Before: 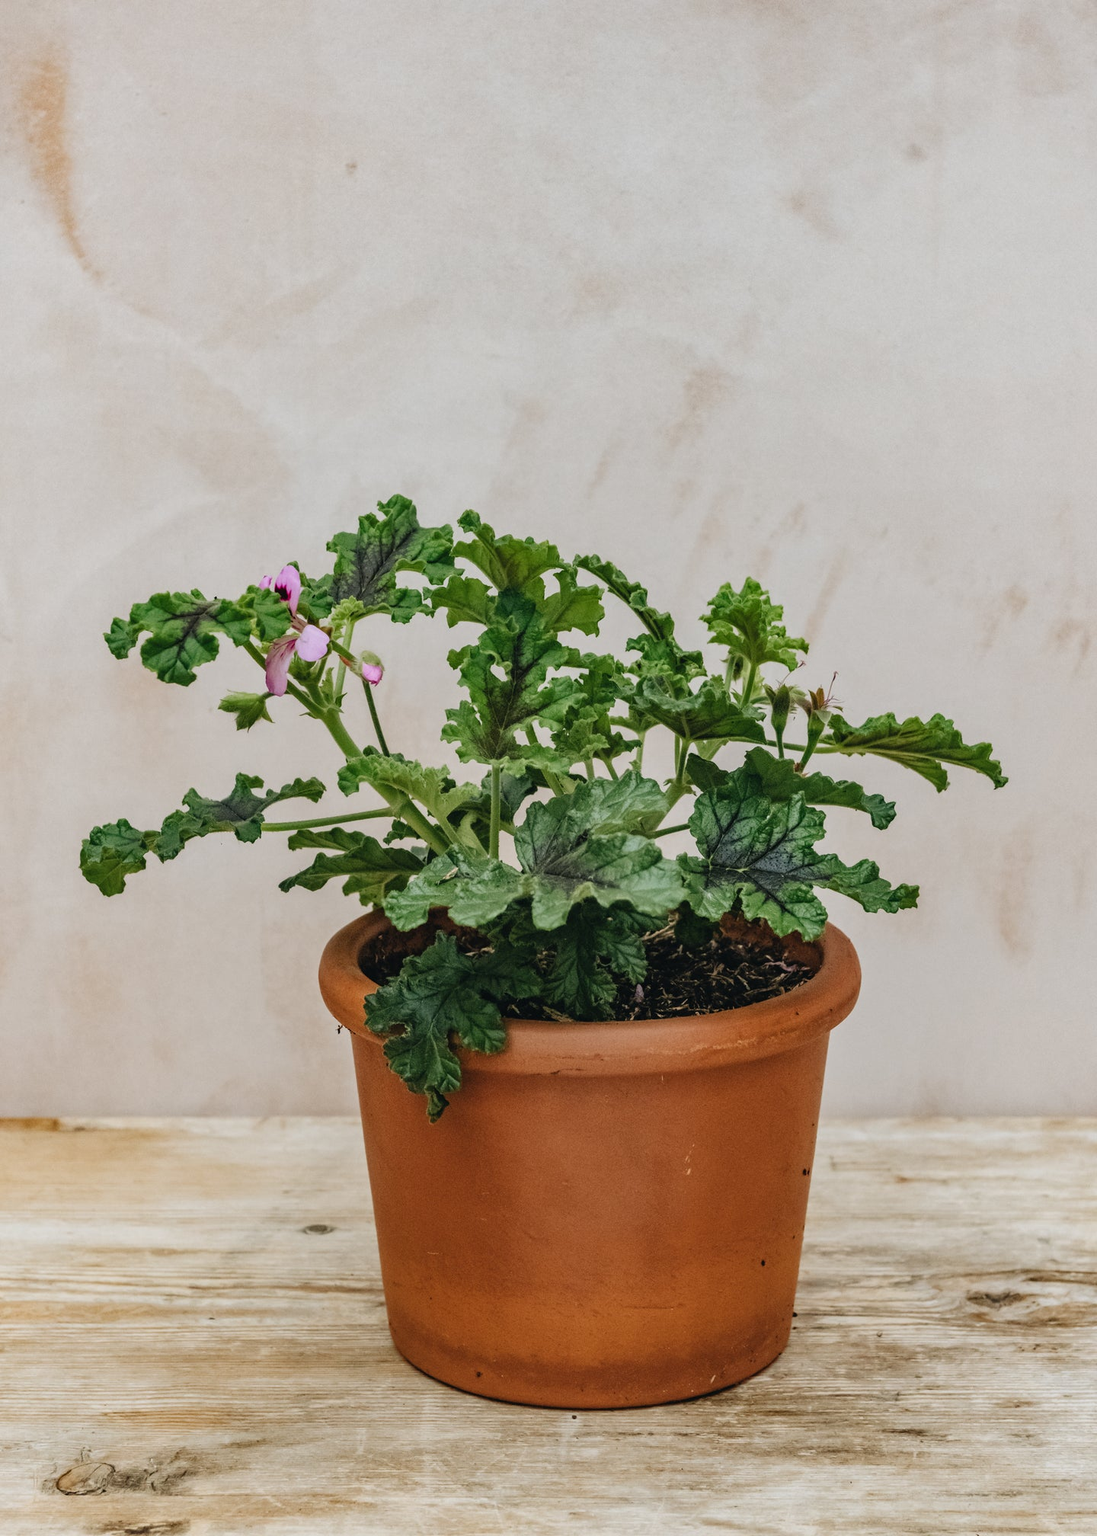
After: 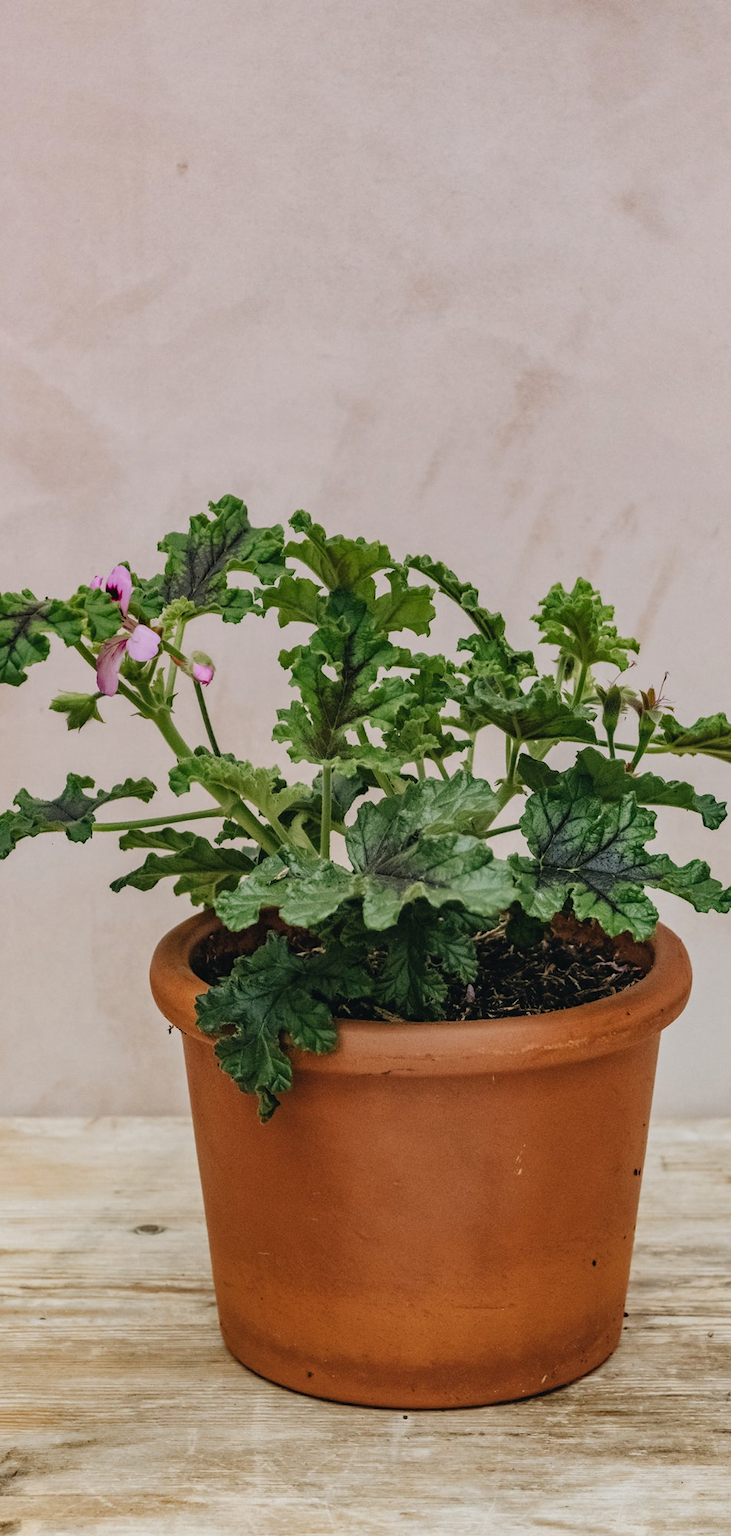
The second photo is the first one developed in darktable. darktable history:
crop and rotate: left 15.446%, right 17.836%
graduated density: density 0.38 EV, hardness 21%, rotation -6.11°, saturation 32%
